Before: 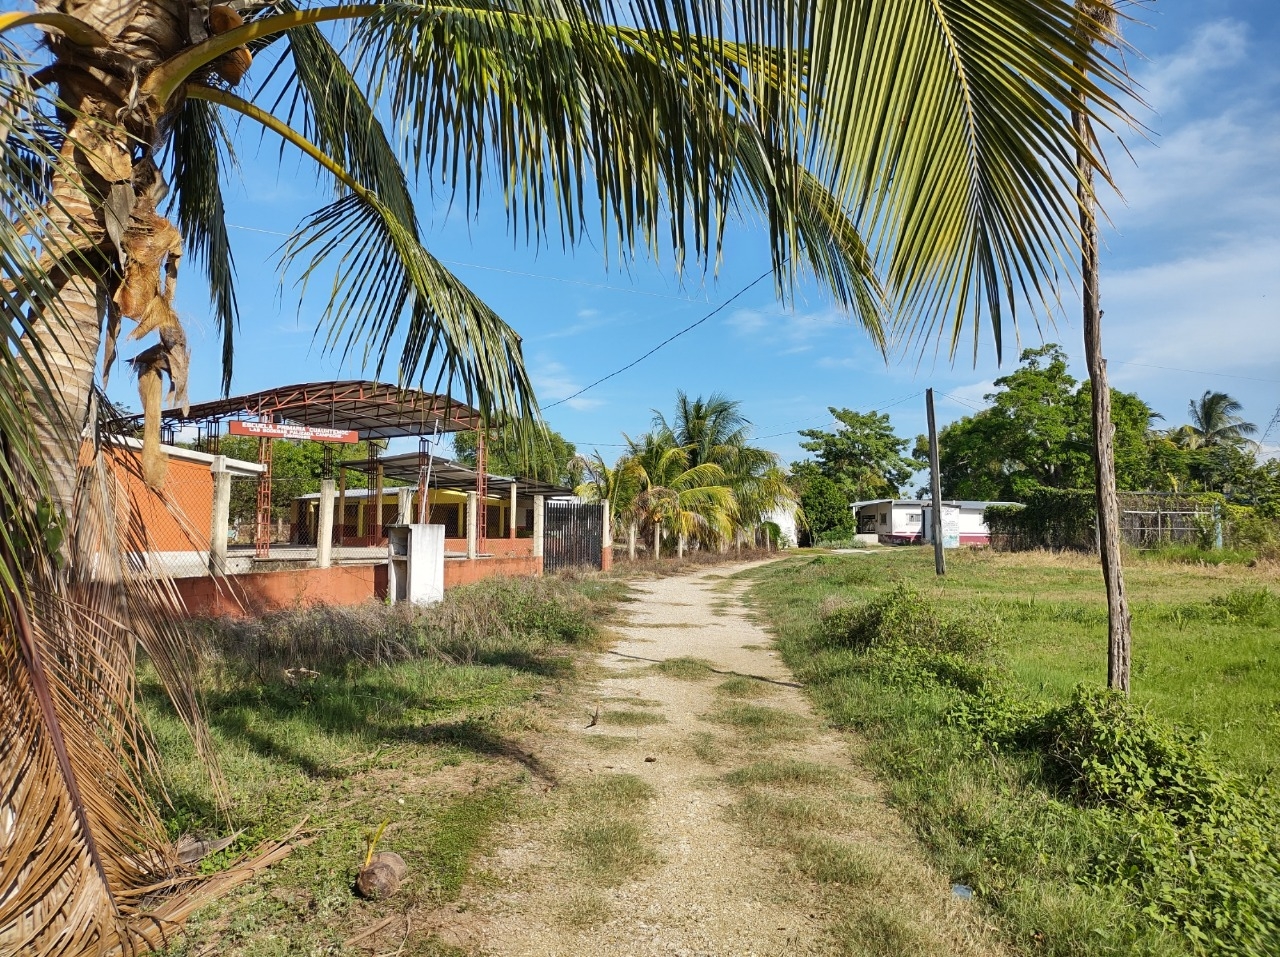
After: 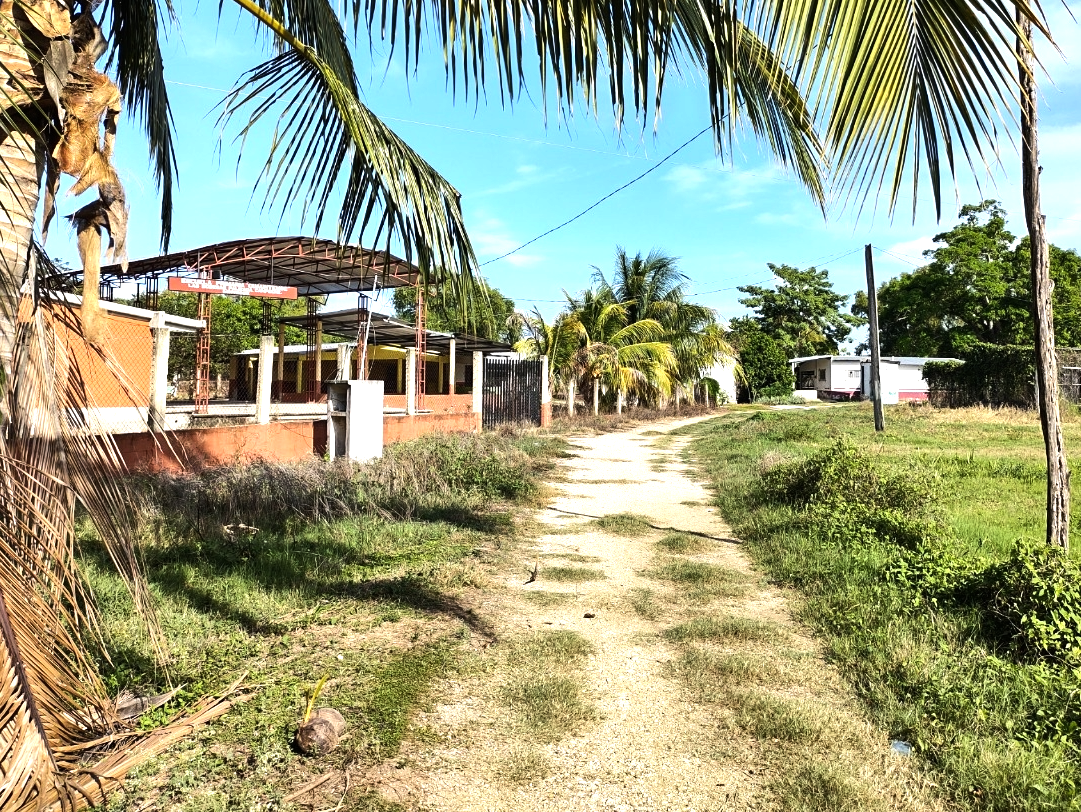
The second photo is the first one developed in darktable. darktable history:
tone equalizer: -8 EV -1.08 EV, -7 EV -0.98 EV, -6 EV -0.885 EV, -5 EV -0.579 EV, -3 EV 0.61 EV, -2 EV 0.845 EV, -1 EV 1.01 EV, +0 EV 1.06 EV, edges refinement/feathering 500, mask exposure compensation -1.57 EV, preserve details no
crop and rotate: left 4.84%, top 15.132%, right 10.663%
